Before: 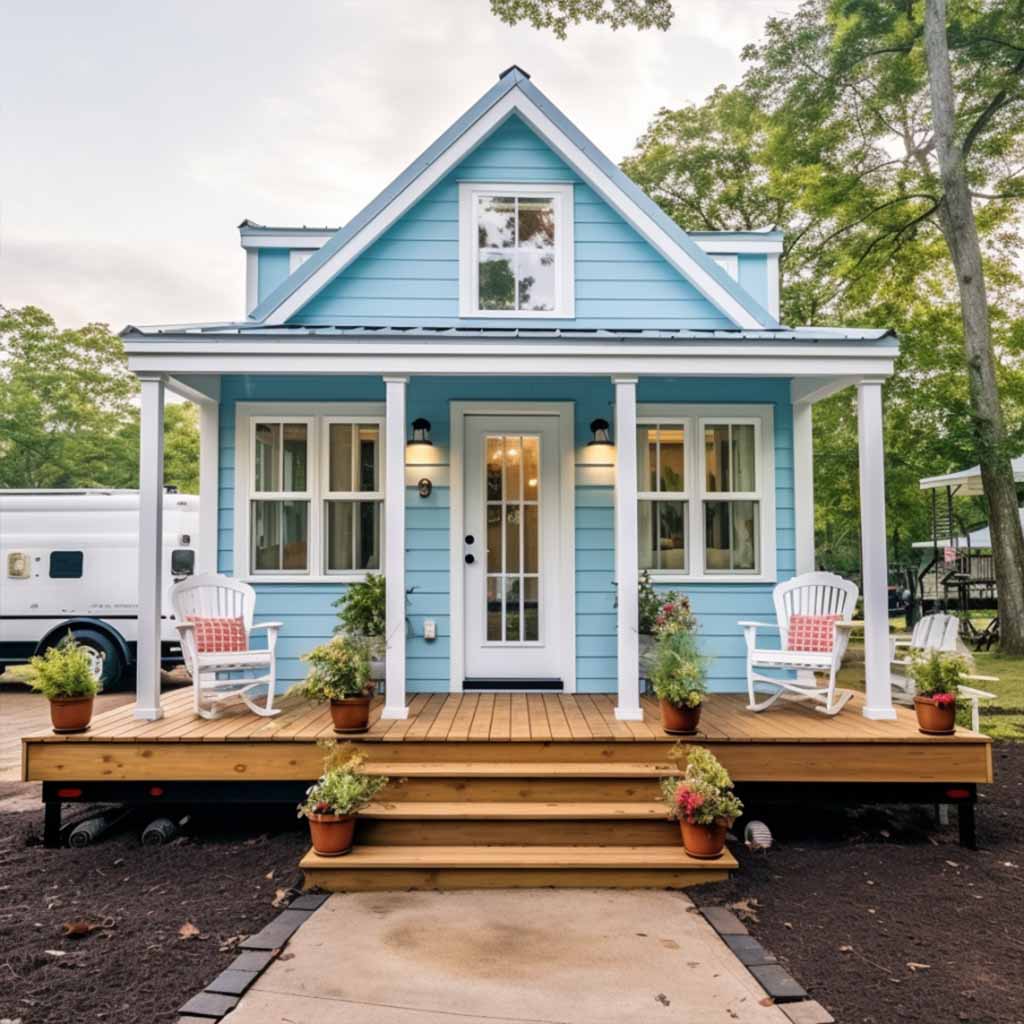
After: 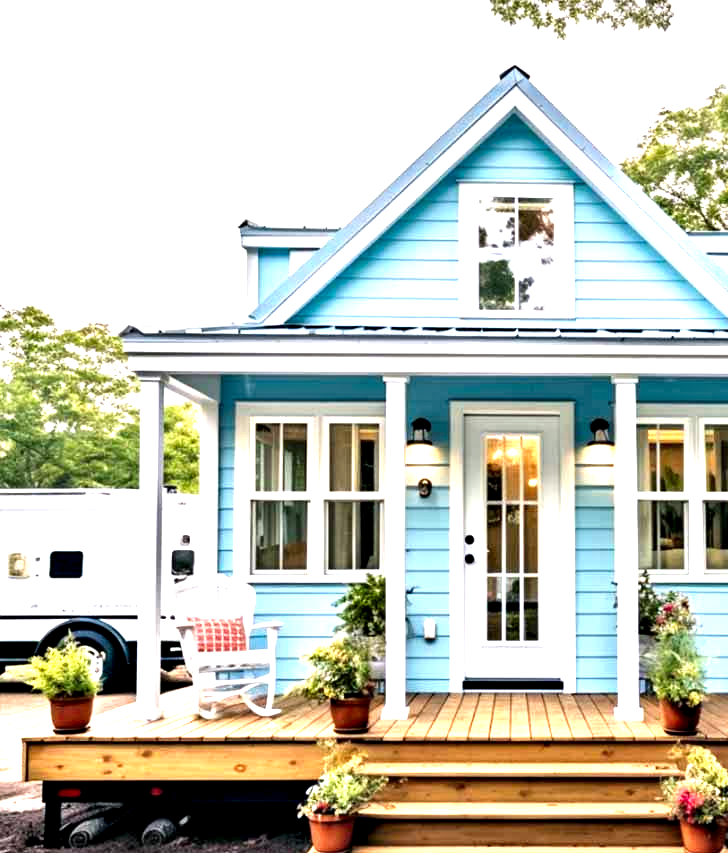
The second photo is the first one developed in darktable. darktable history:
crop: right 28.885%, bottom 16.626%
exposure: black level correction 0, exposure 1.125 EV, compensate exposure bias true, compensate highlight preservation false
contrast equalizer: octaves 7, y [[0.6 ×6], [0.55 ×6], [0 ×6], [0 ×6], [0 ×6]]
